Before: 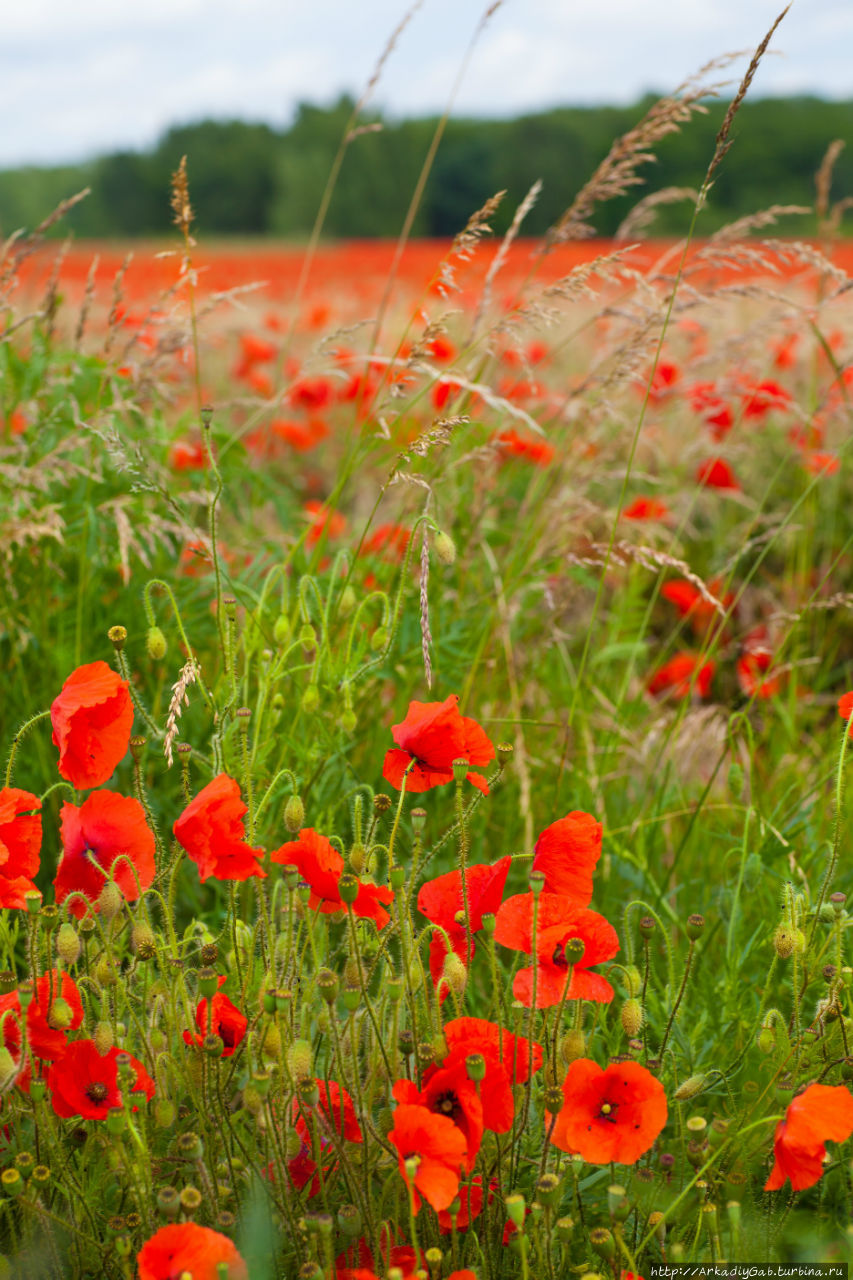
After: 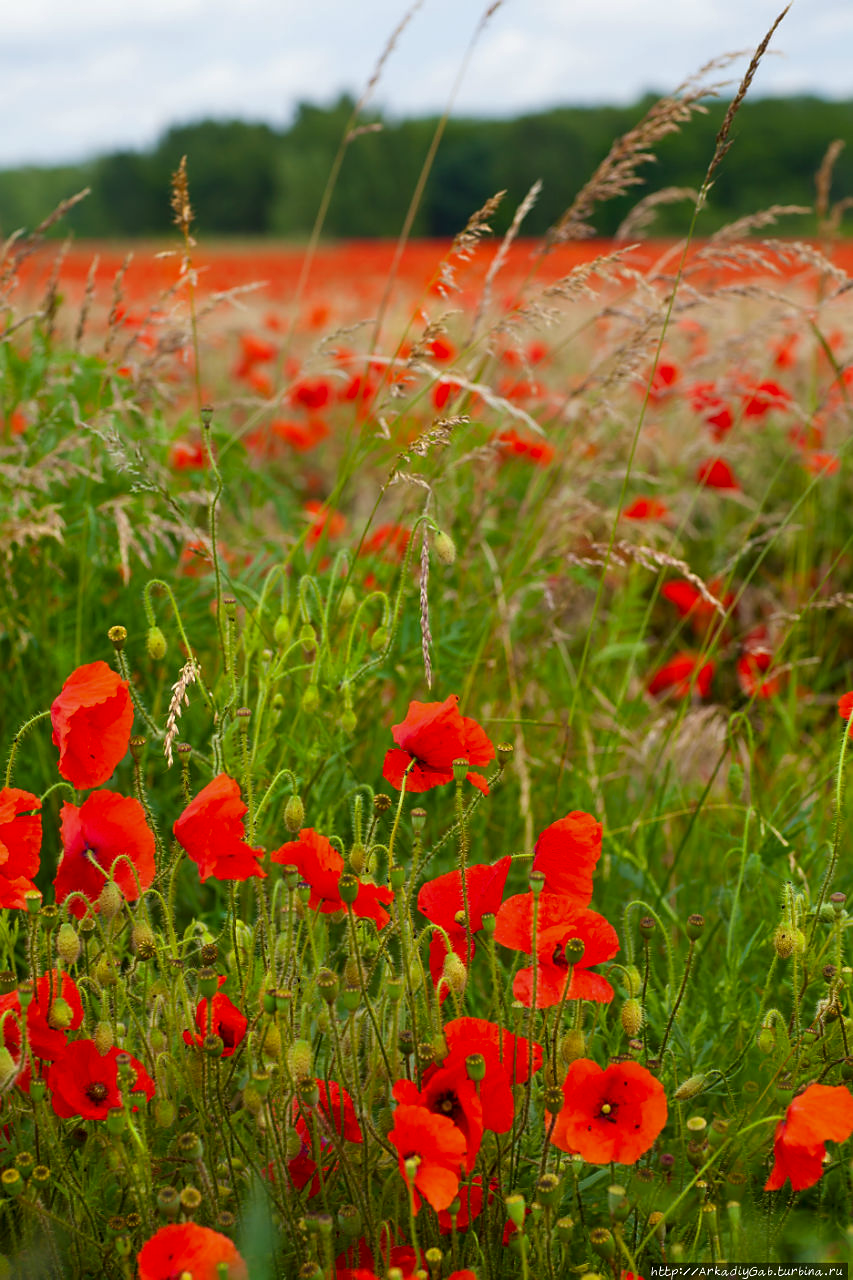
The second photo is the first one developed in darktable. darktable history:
sharpen: radius 1.559, amount 0.373, threshold 1.271
contrast brightness saturation: brightness -0.09
